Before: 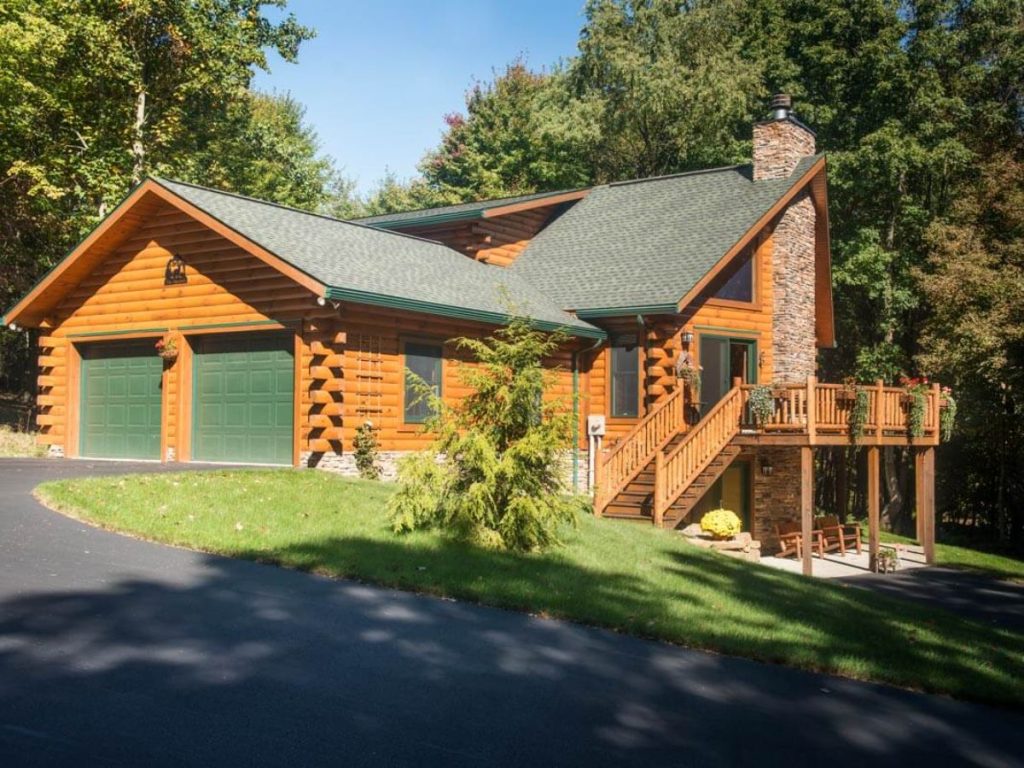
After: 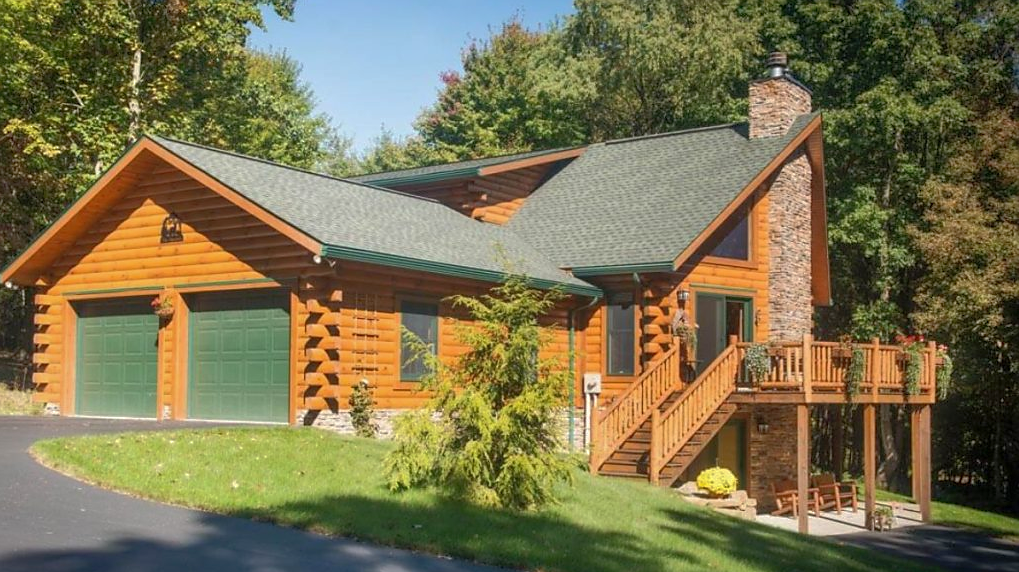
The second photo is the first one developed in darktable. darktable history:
crop: left 0.405%, top 5.543%, bottom 19.933%
shadows and highlights: on, module defaults
base curve: preserve colors none
levels: white 99.98%
sharpen: radius 1.469, amount 0.396, threshold 1.365
